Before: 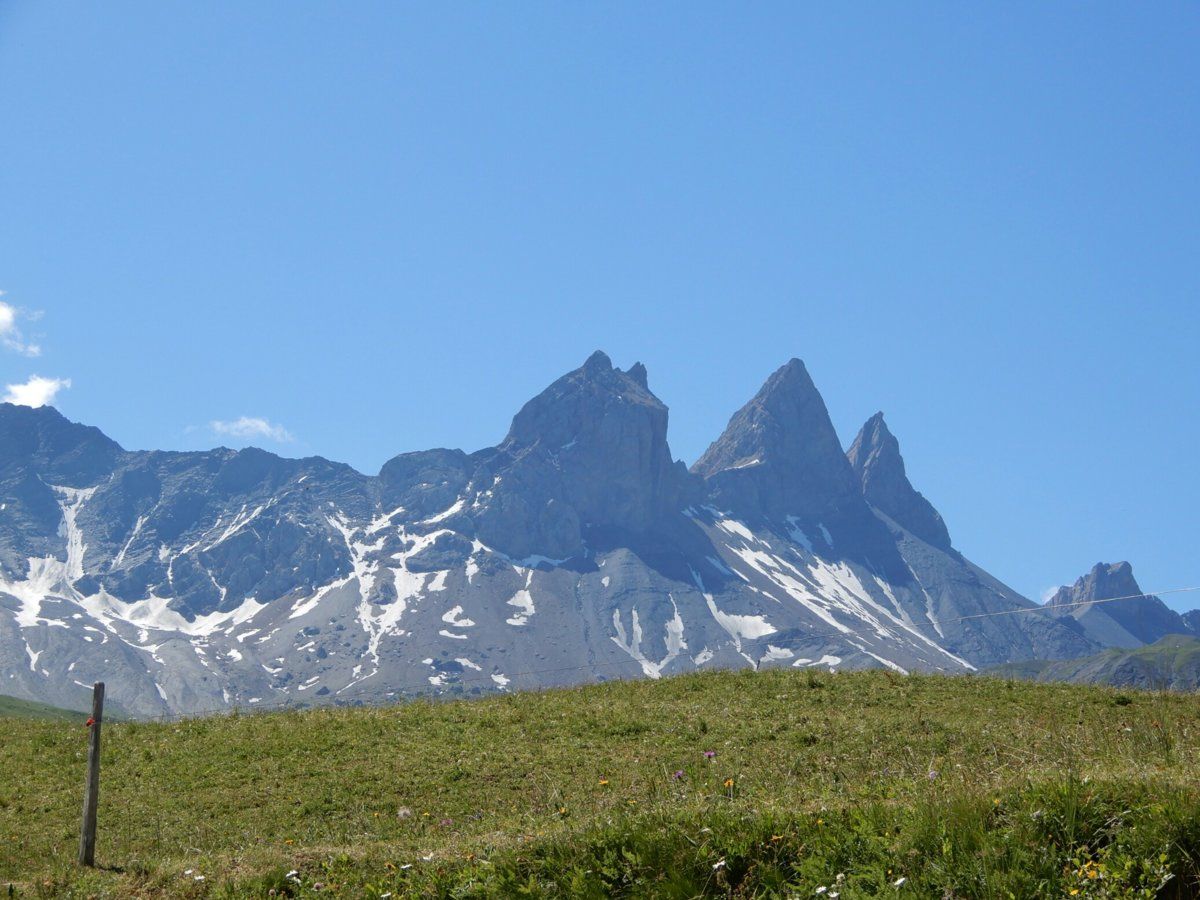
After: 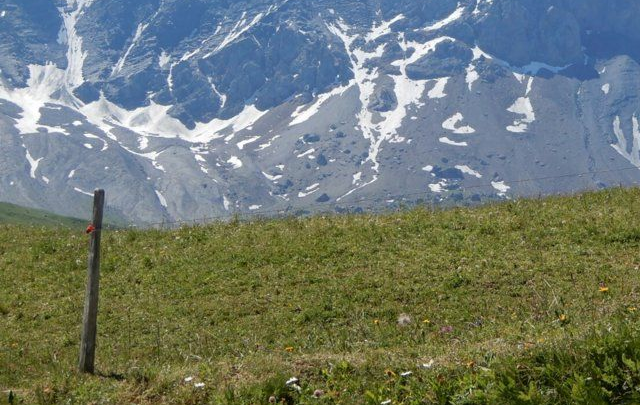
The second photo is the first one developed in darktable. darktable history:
crop and rotate: top 54.778%, right 46.61%, bottom 0.159%
white balance: emerald 1
color balance: on, module defaults
